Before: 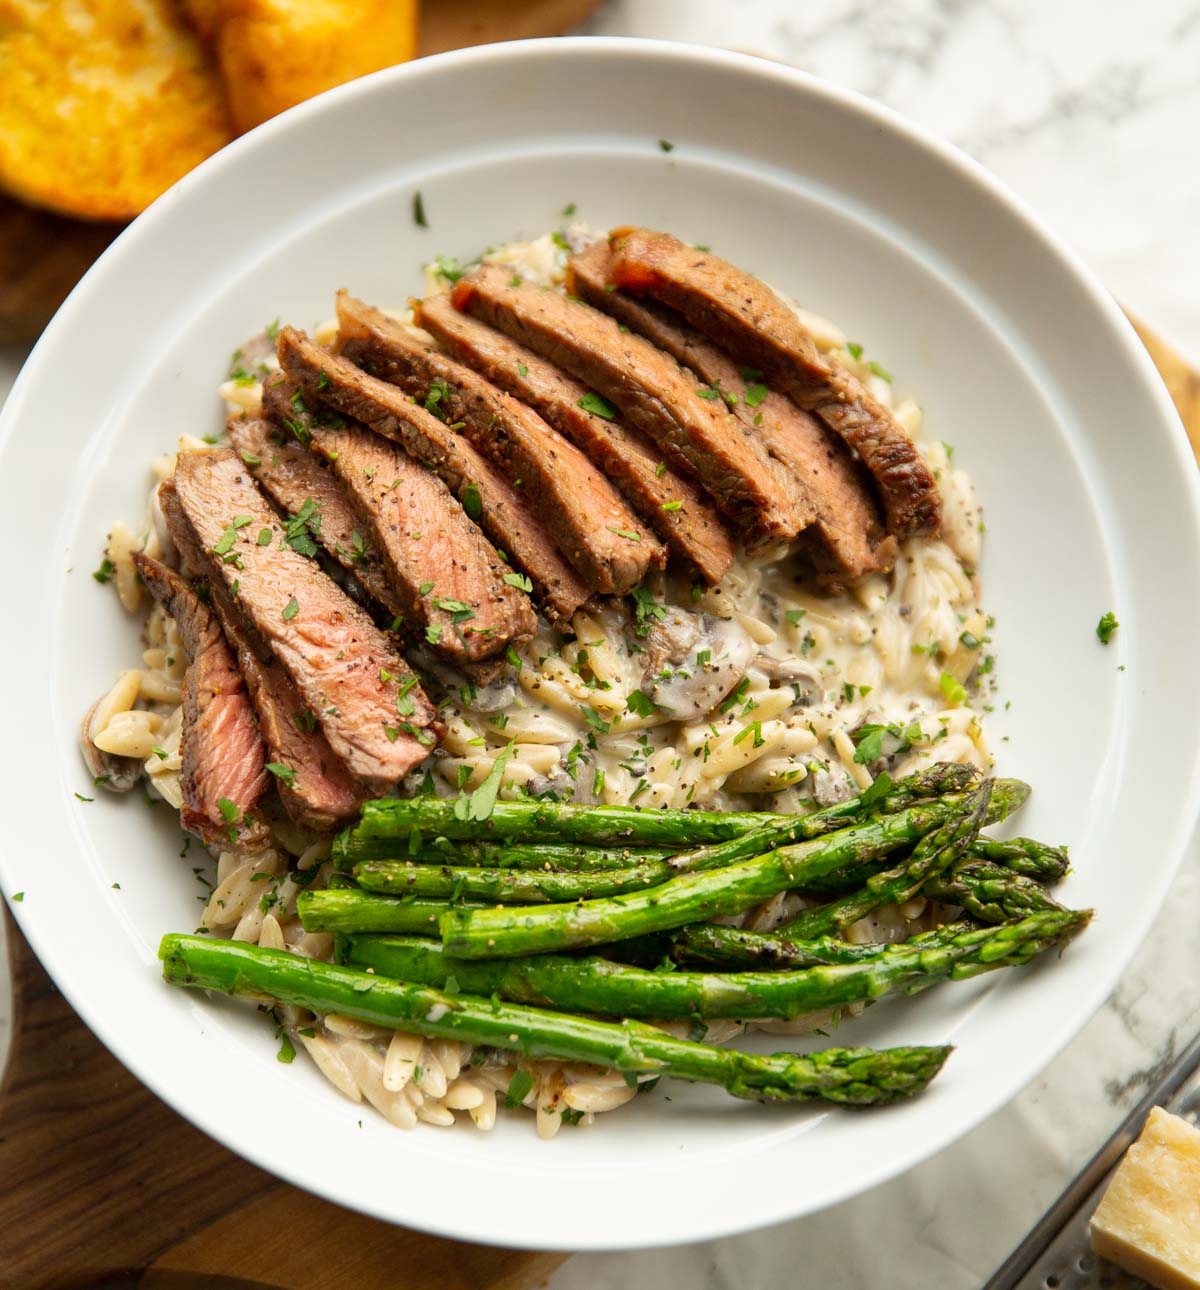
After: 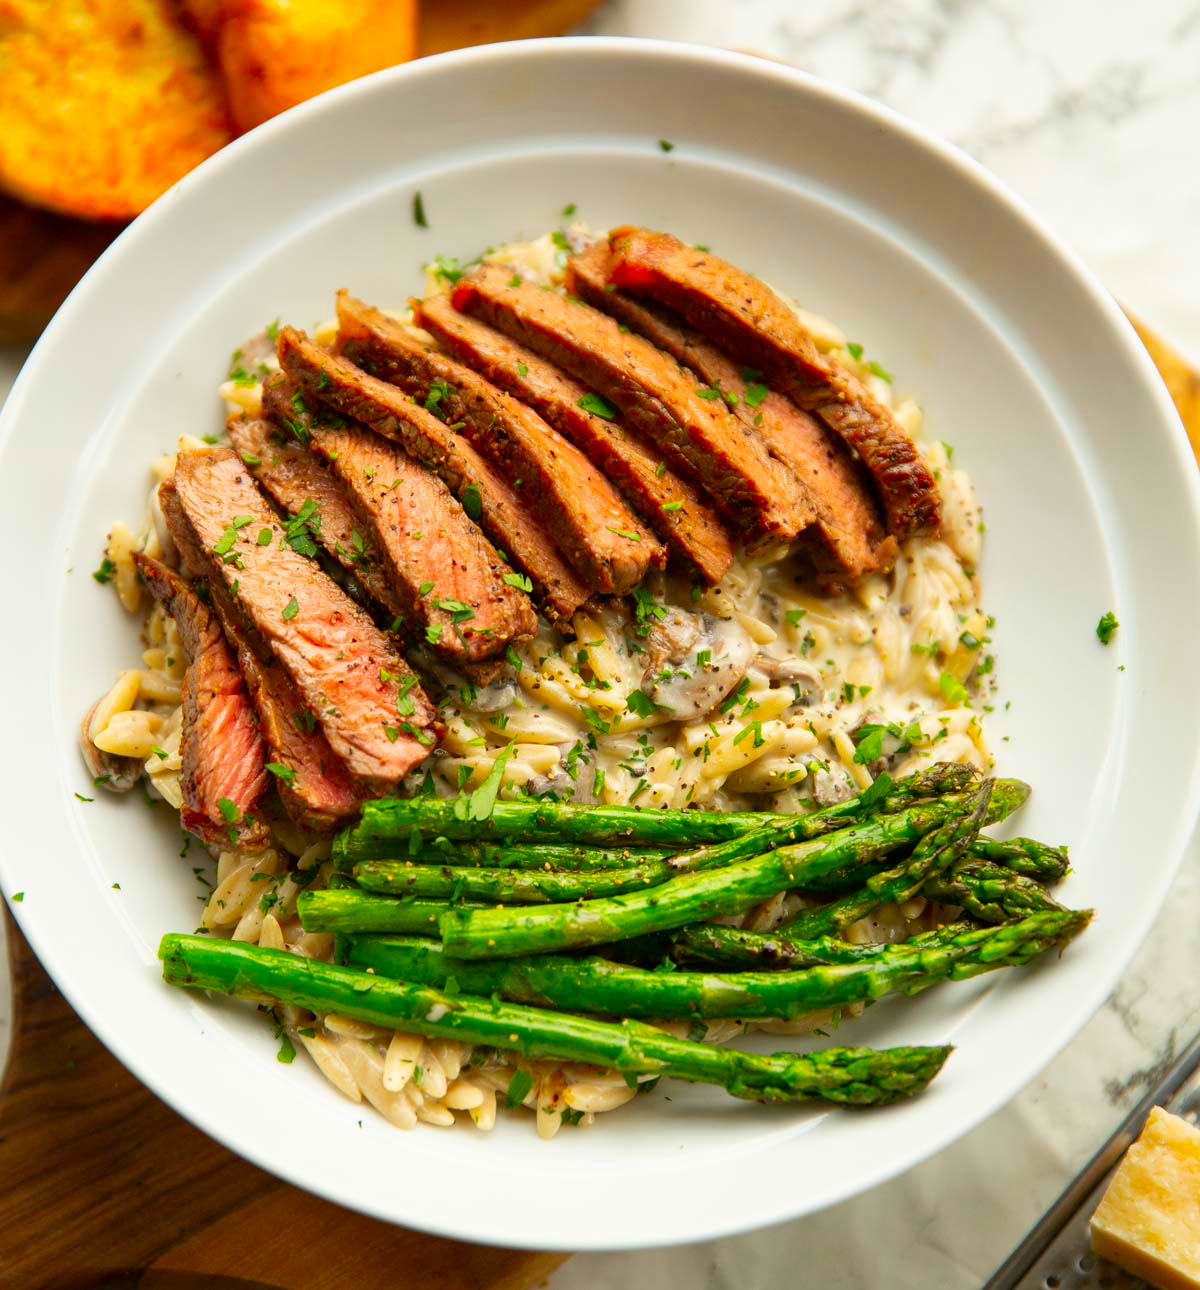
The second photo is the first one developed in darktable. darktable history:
contrast brightness saturation: saturation 0.504
